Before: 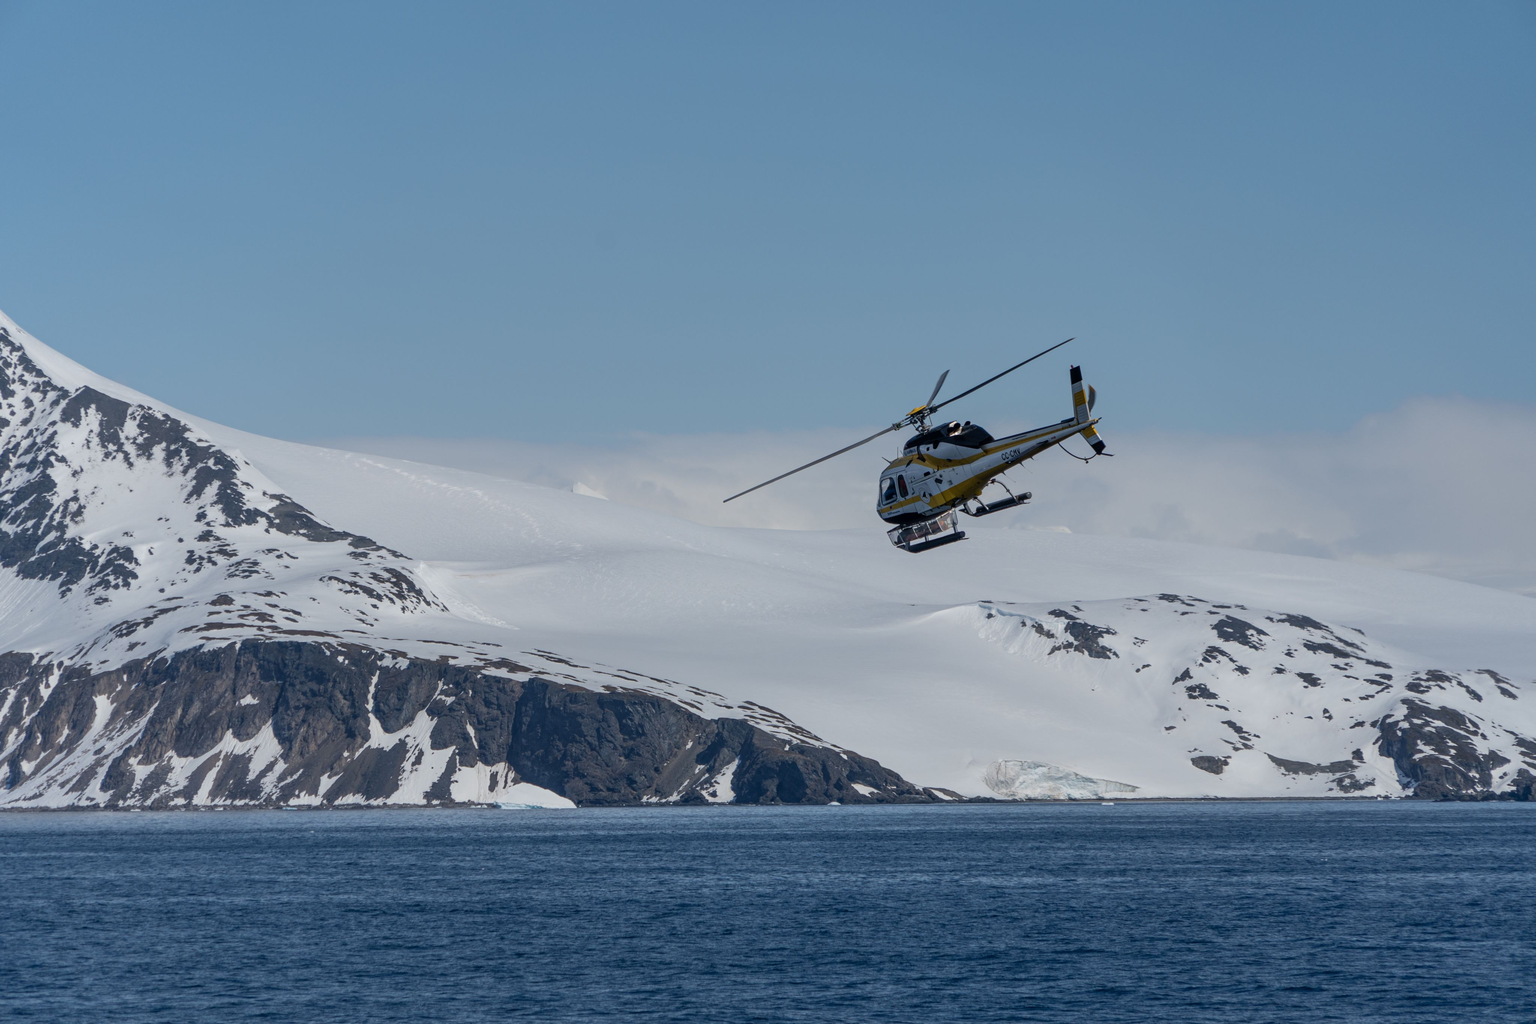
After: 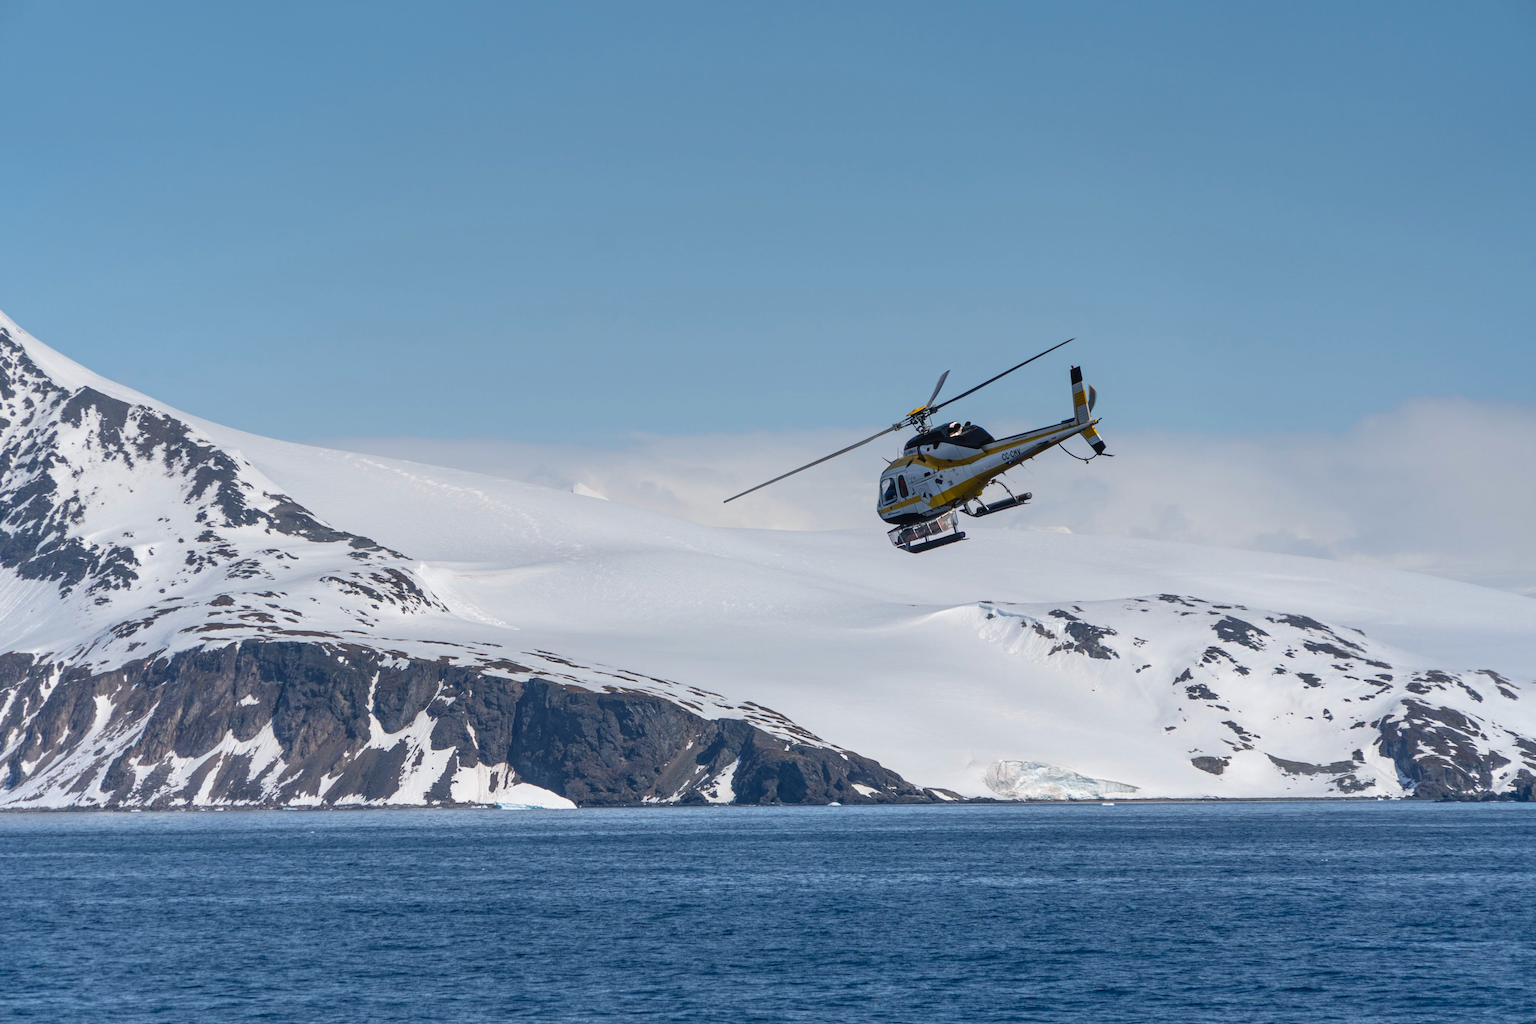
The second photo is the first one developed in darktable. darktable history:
exposure: black level correction 0, exposure 0.7 EV, compensate exposure bias true, compensate highlight preservation false
graduated density: rotation -0.352°, offset 57.64
color balance rgb: shadows lift › chroma 2%, shadows lift › hue 50°, power › hue 60°, highlights gain › chroma 1%, highlights gain › hue 60°, global offset › luminance 0.25%, global vibrance 30%
